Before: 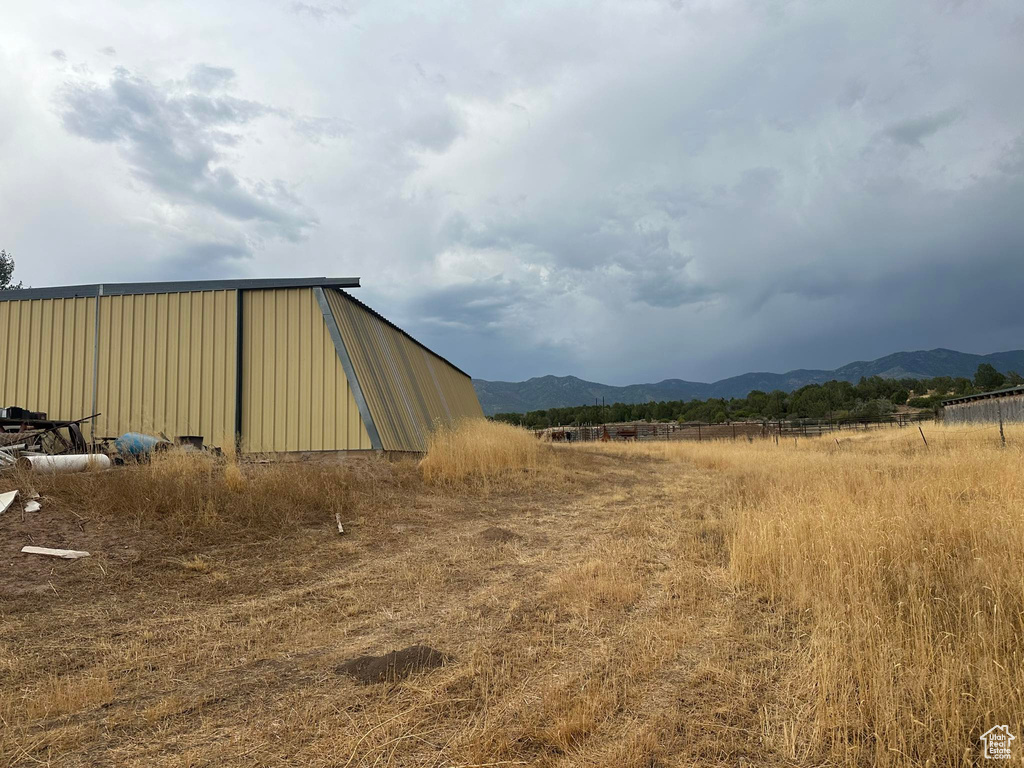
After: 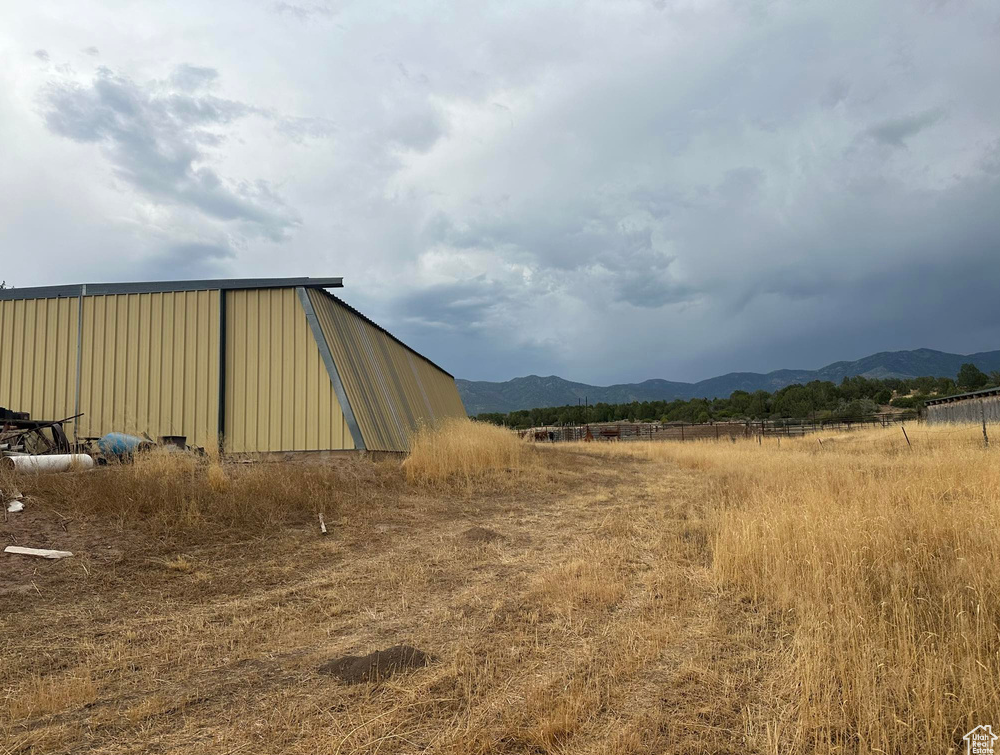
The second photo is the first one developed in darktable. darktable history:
crop and rotate: left 1.742%, right 0.595%, bottom 1.682%
